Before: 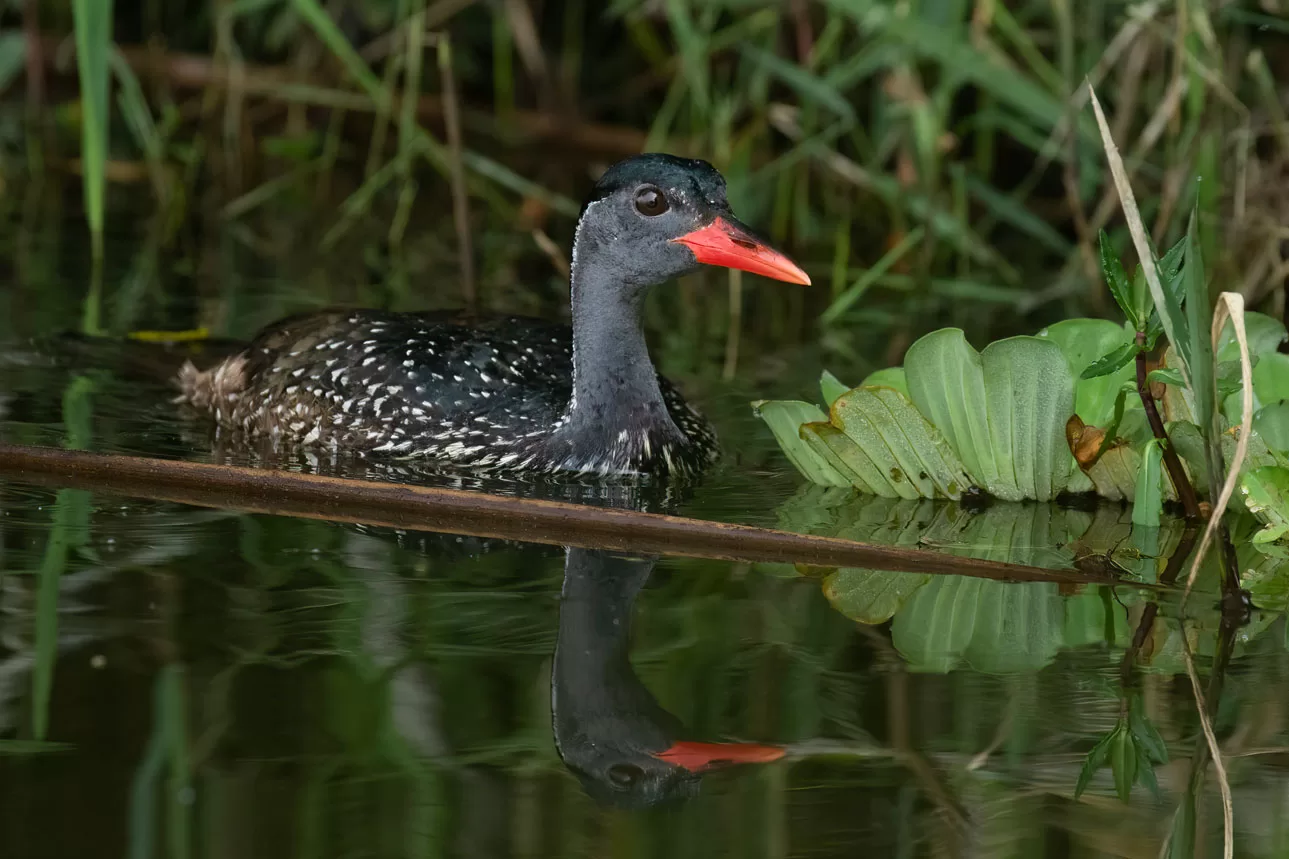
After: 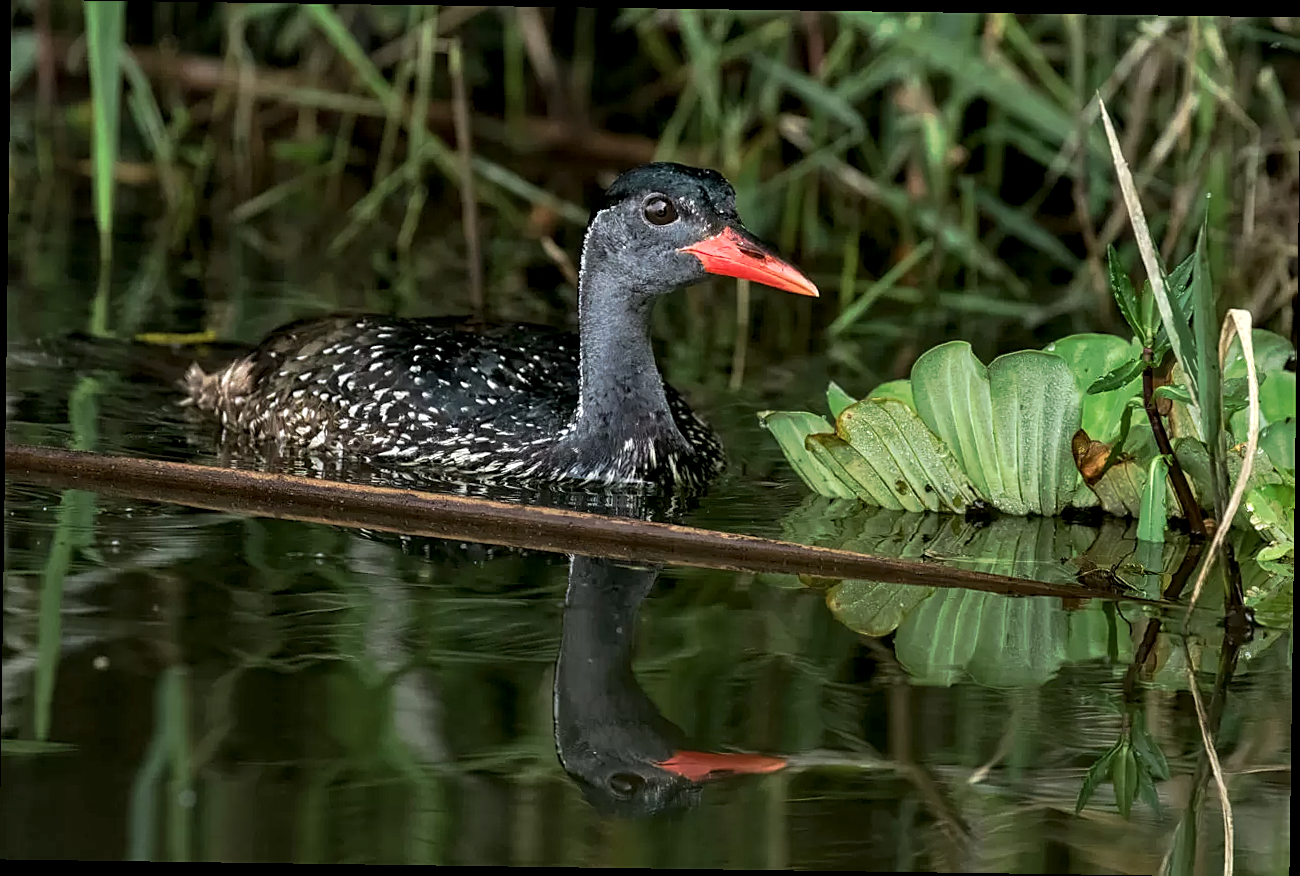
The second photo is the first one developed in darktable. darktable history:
local contrast: highlights 60%, shadows 60%, detail 160%
sharpen: on, module defaults
rotate and perspective: rotation 0.8°, automatic cropping off
tone curve: curves: ch0 [(0, 0) (0.003, 0.003) (0.011, 0.01) (0.025, 0.023) (0.044, 0.042) (0.069, 0.065) (0.1, 0.094) (0.136, 0.128) (0.177, 0.167) (0.224, 0.211) (0.277, 0.261) (0.335, 0.315) (0.399, 0.375) (0.468, 0.441) (0.543, 0.543) (0.623, 0.623) (0.709, 0.709) (0.801, 0.801) (0.898, 0.898) (1, 1)], preserve colors none
